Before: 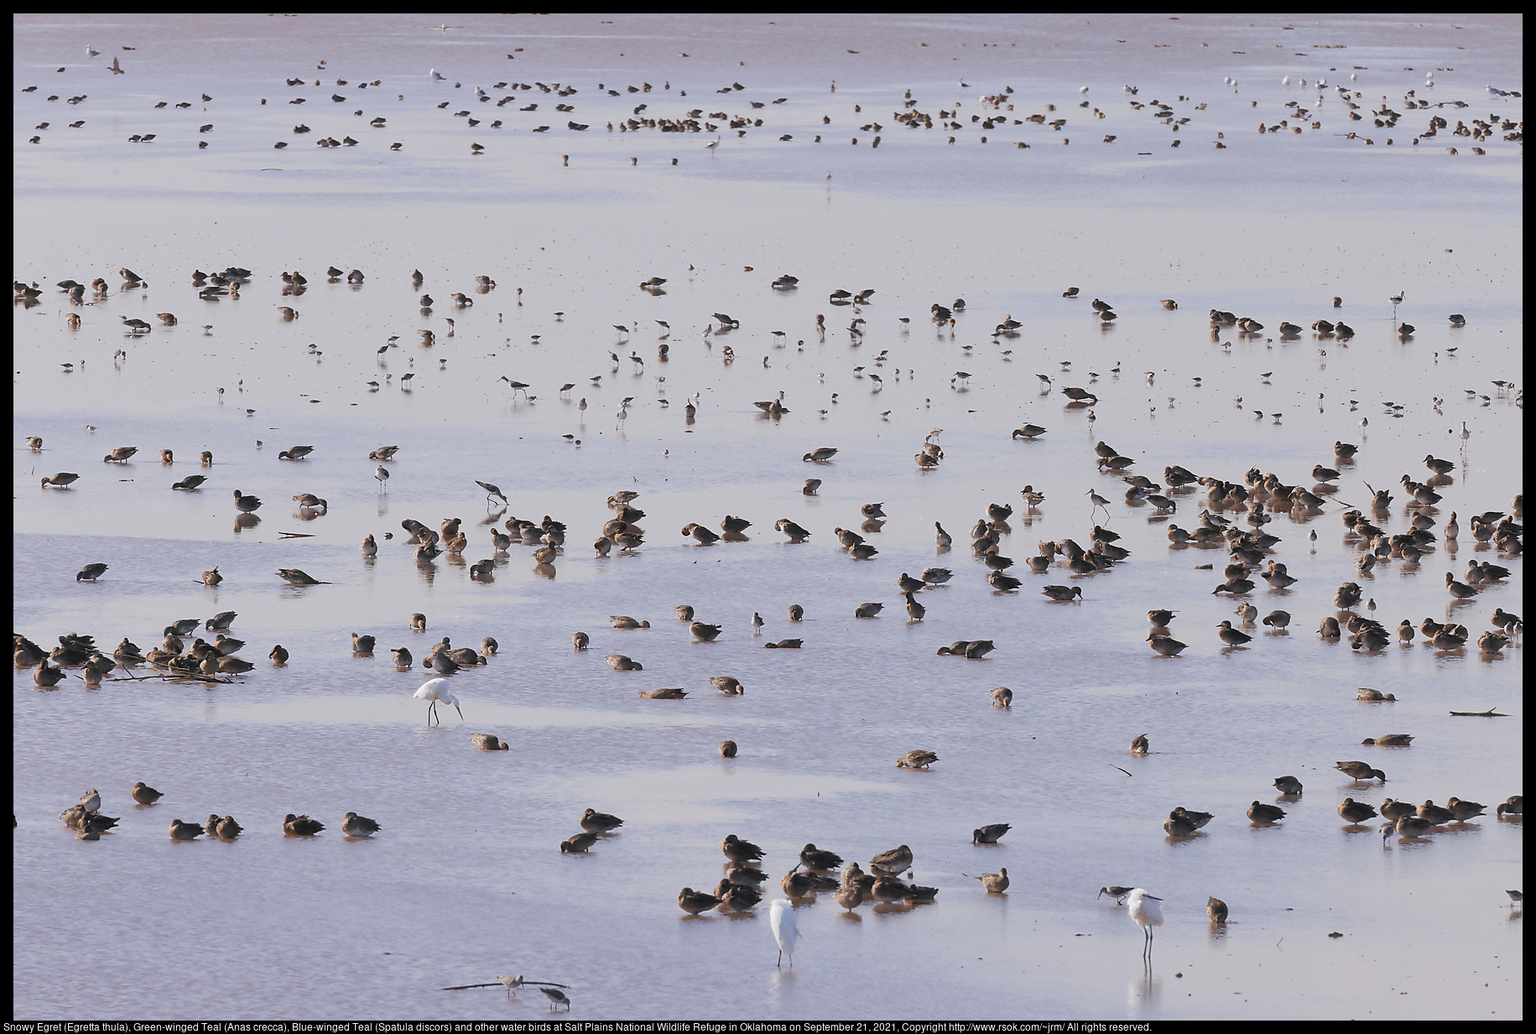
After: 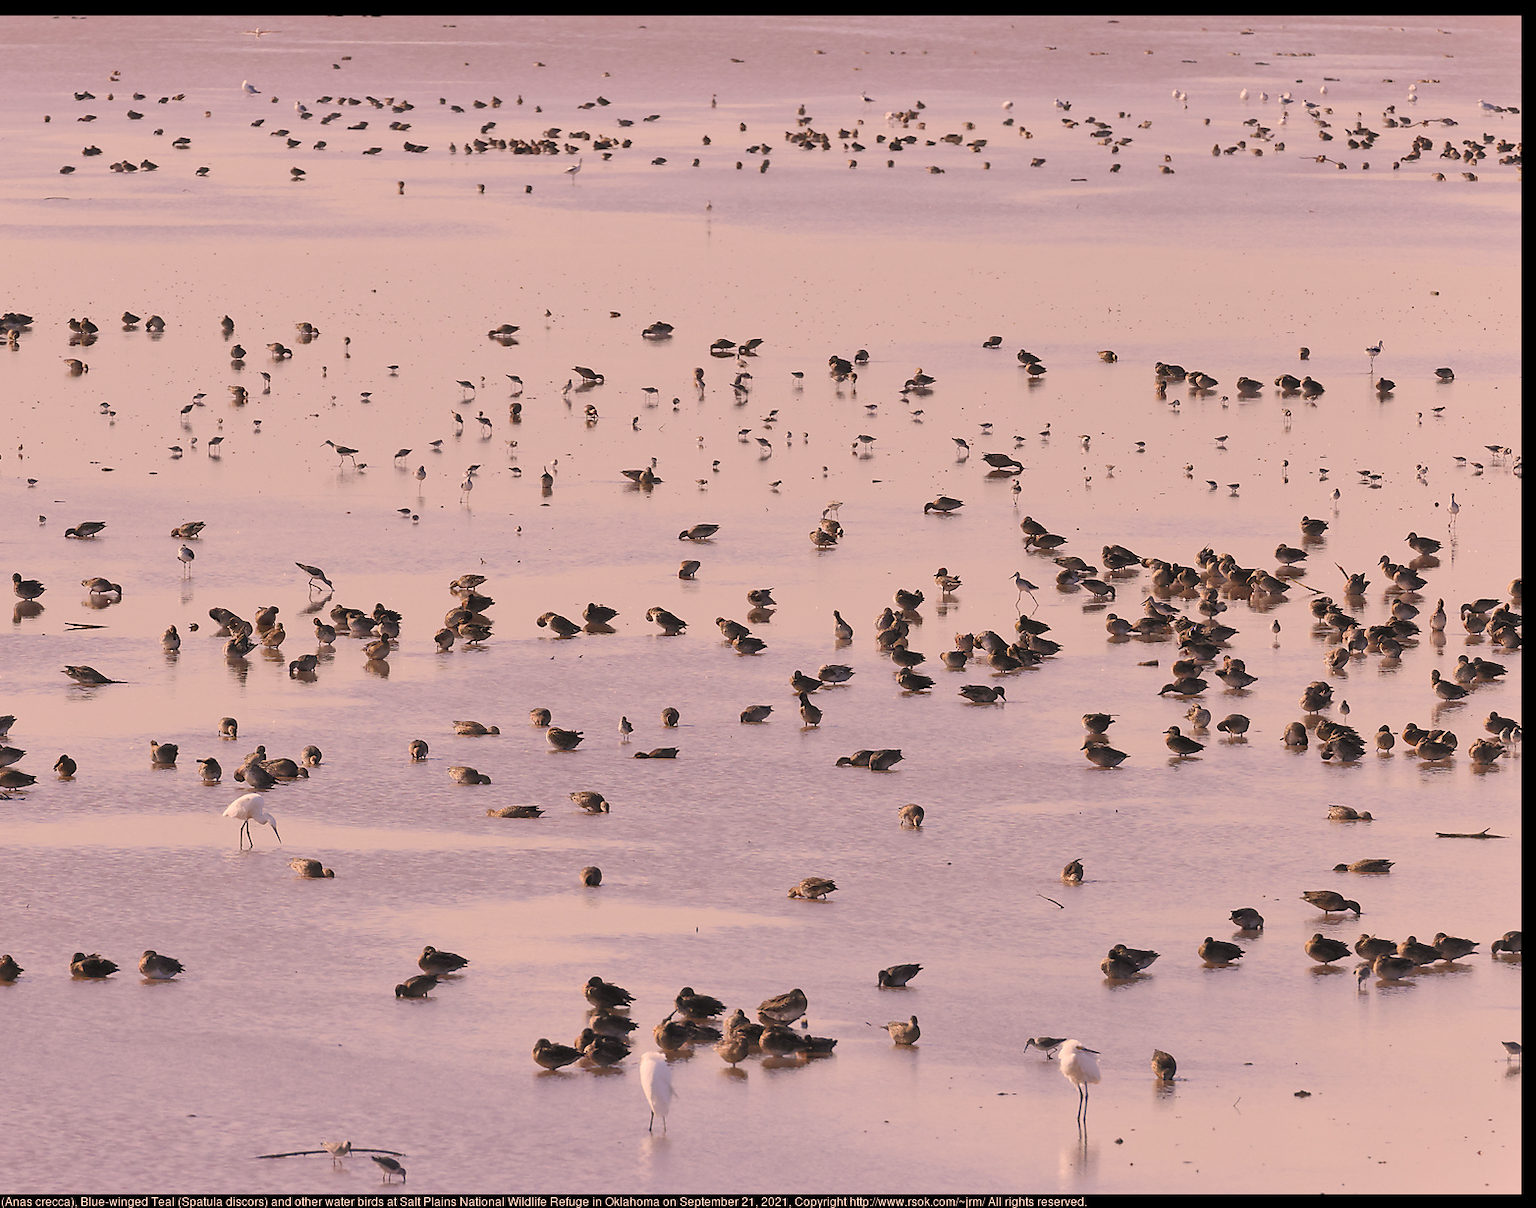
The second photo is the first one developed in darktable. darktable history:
color correction: highlights a* 17.59, highlights b* 18.58
contrast brightness saturation: saturation -0.058
shadows and highlights: shadows 31.45, highlights -32.94, soften with gaussian
crop and rotate: left 14.581%
